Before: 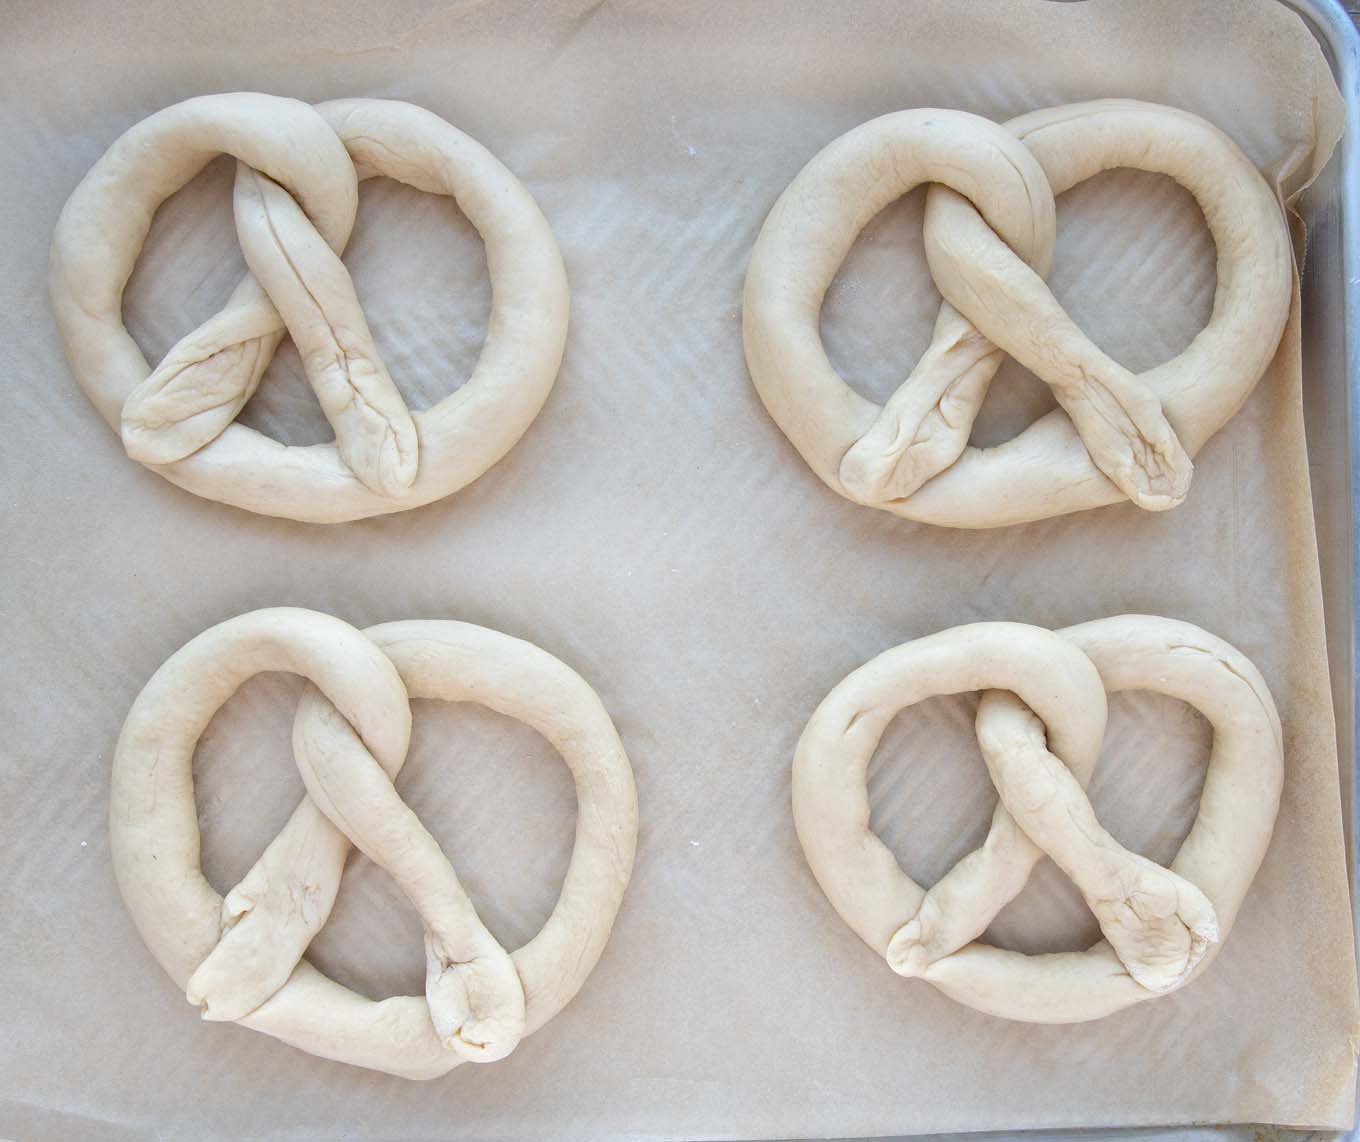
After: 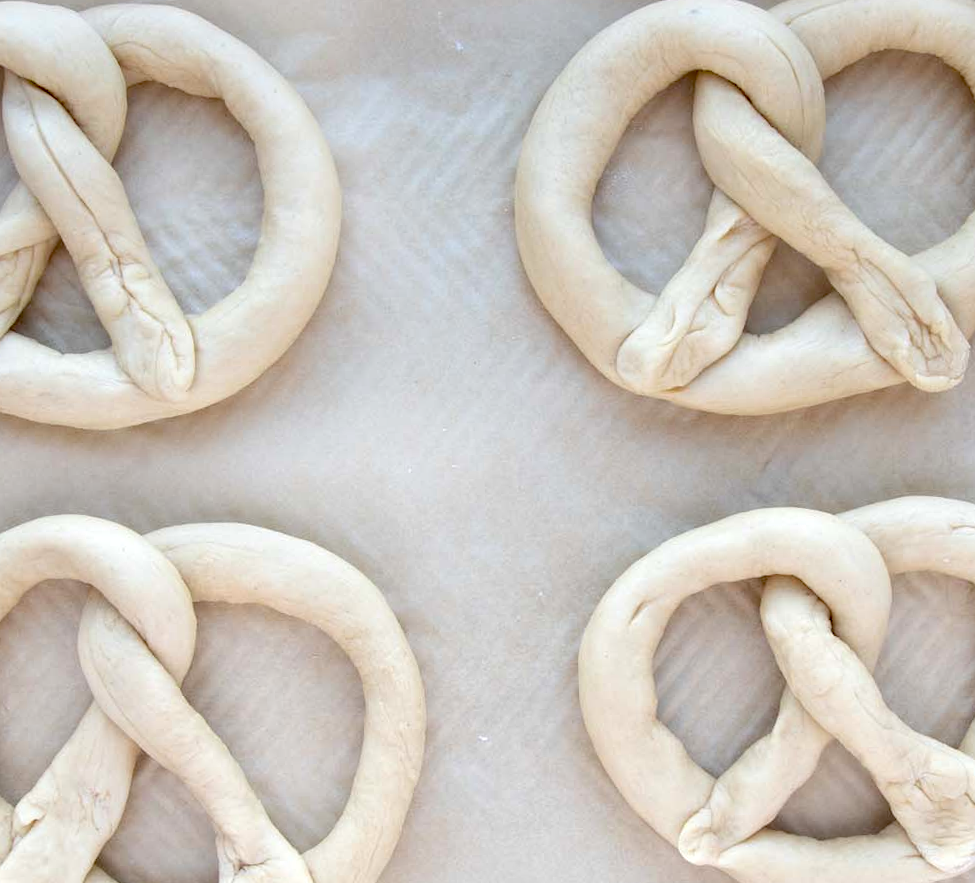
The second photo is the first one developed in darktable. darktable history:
crop and rotate: left 17.046%, top 10.659%, right 12.989%, bottom 14.553%
exposure: black level correction 0.025, exposure 0.182 EV, compensate highlight preservation false
rotate and perspective: rotation -1.75°, automatic cropping off
